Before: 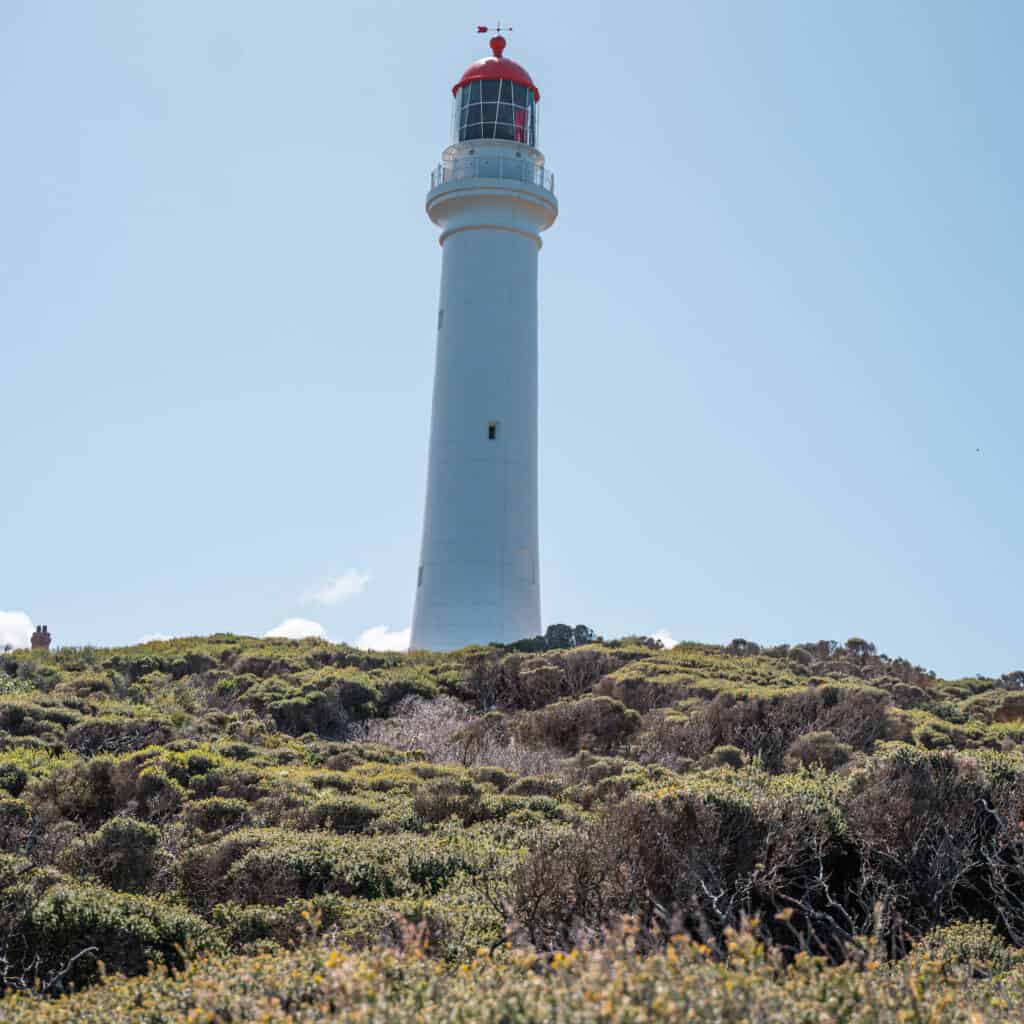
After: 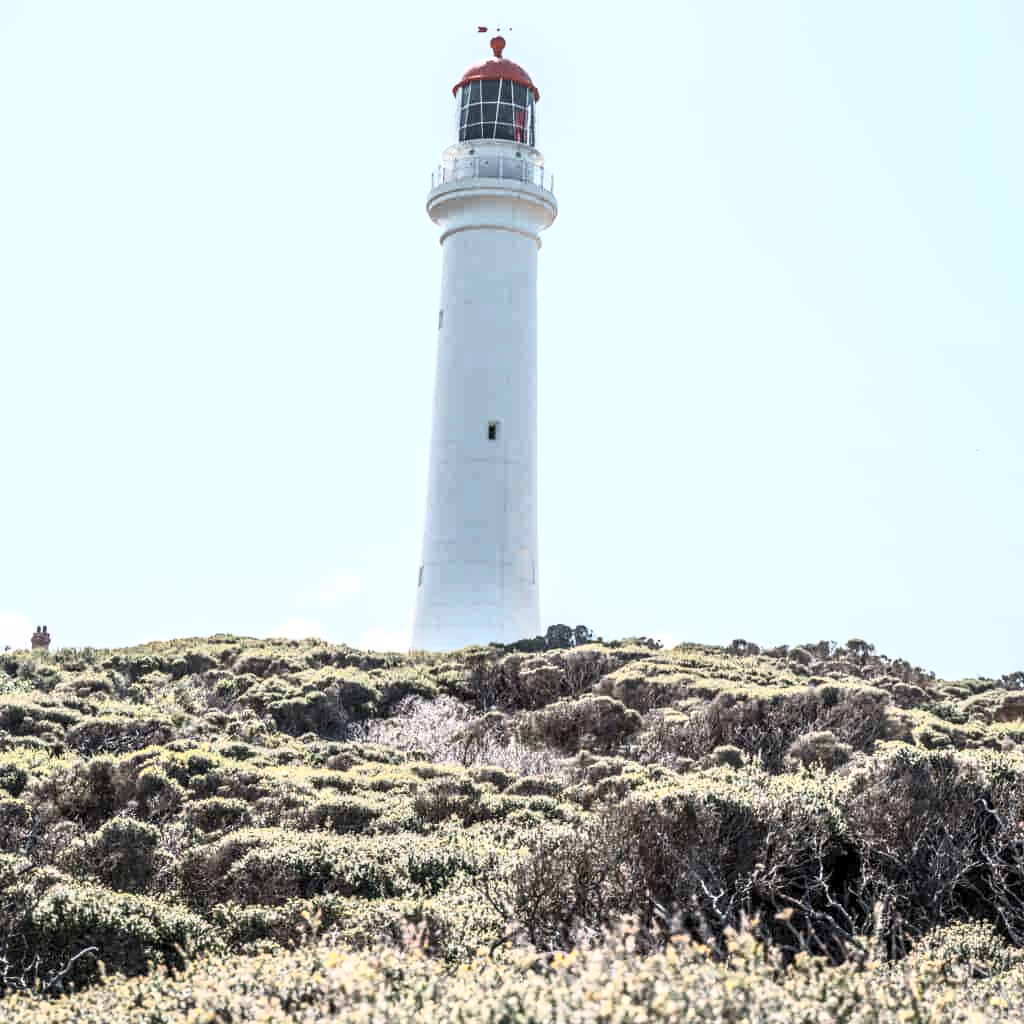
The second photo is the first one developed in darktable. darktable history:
contrast brightness saturation: contrast 0.57, brightness 0.57, saturation -0.34
exposure: black level correction 0.002, exposure 0.15 EV, compensate highlight preservation false
local contrast: on, module defaults
